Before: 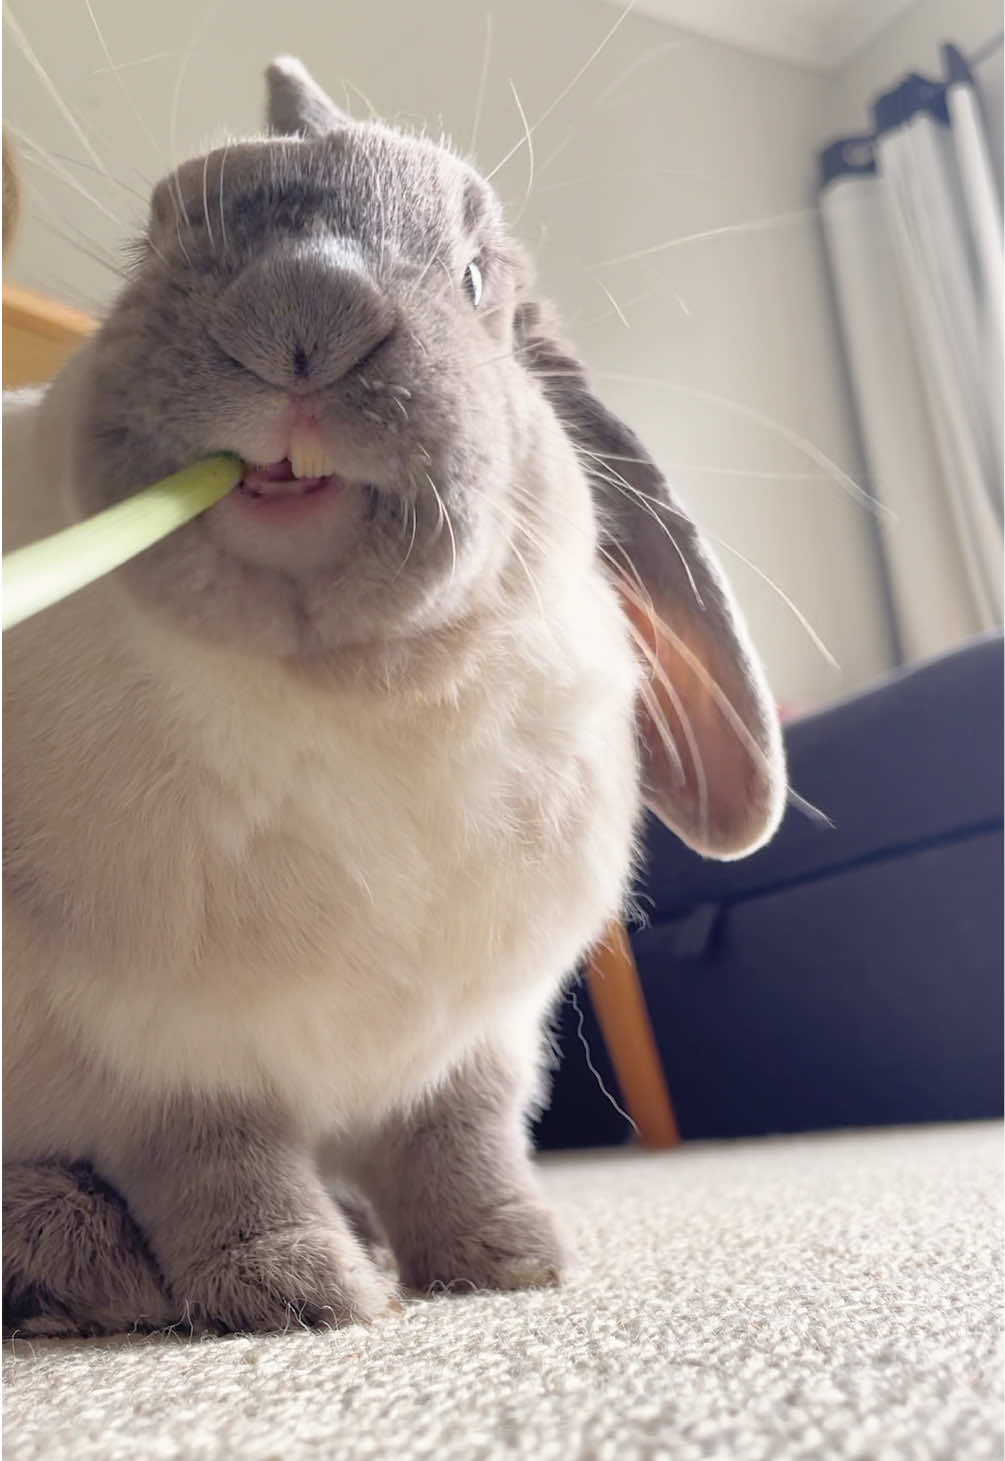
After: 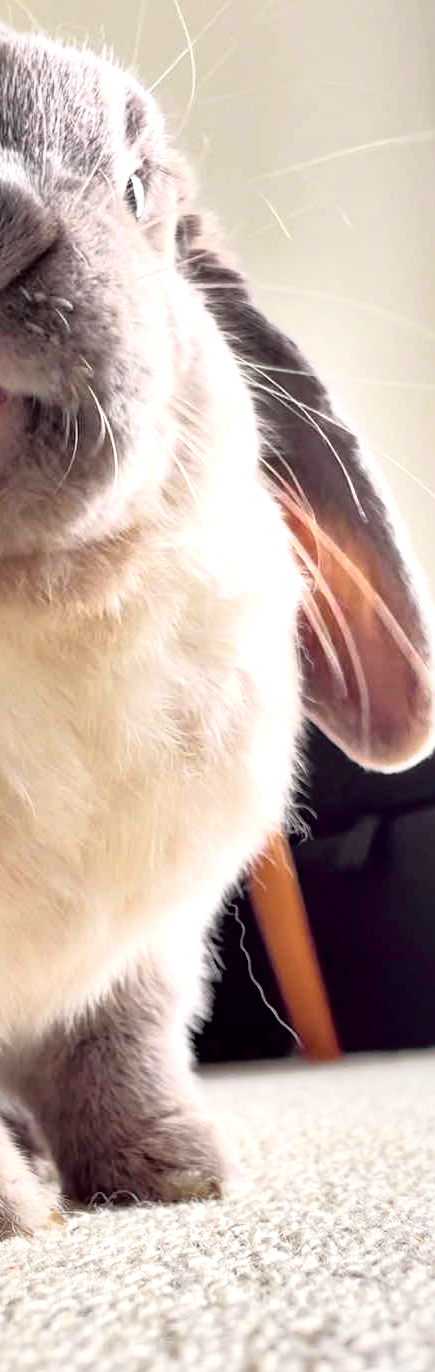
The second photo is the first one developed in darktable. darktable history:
crop: left 33.721%, top 6.028%, right 22.93%
local contrast: mode bilateral grid, contrast 44, coarseness 69, detail 213%, midtone range 0.2
tone curve: curves: ch0 [(0, 0.014) (0.17, 0.099) (0.392, 0.438) (0.725, 0.828) (0.872, 0.918) (1, 0.981)]; ch1 [(0, 0) (0.402, 0.36) (0.489, 0.491) (0.5, 0.503) (0.515, 0.52) (0.545, 0.574) (0.615, 0.662) (0.701, 0.725) (1, 1)]; ch2 [(0, 0) (0.42, 0.458) (0.485, 0.499) (0.503, 0.503) (0.531, 0.542) (0.561, 0.594) (0.644, 0.694) (0.717, 0.753) (1, 0.991)], color space Lab, independent channels, preserve colors none
